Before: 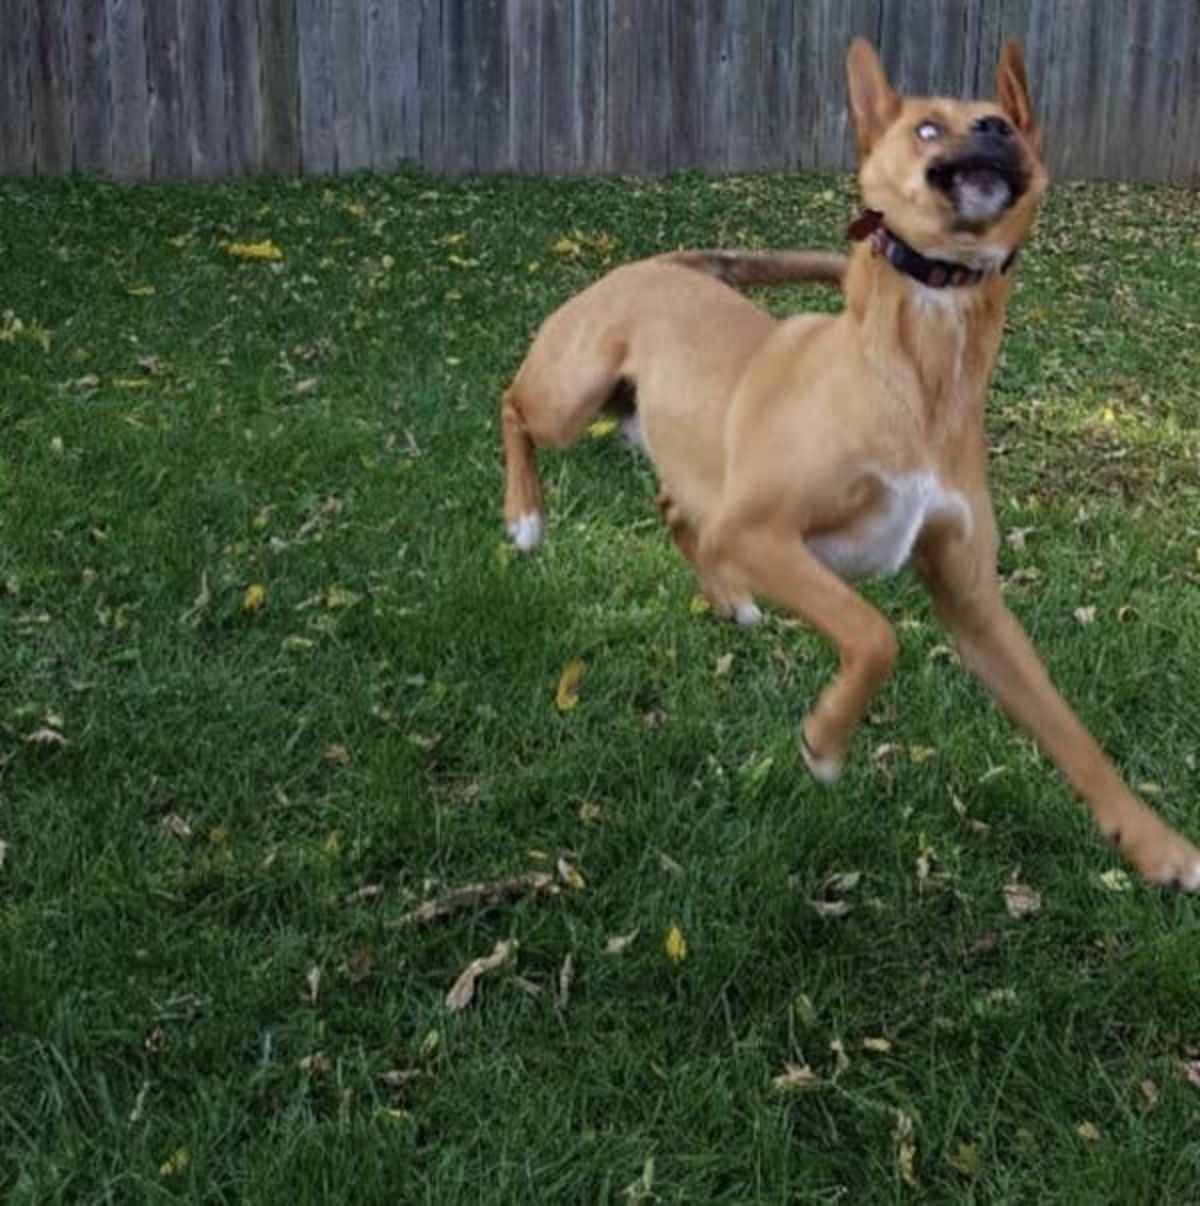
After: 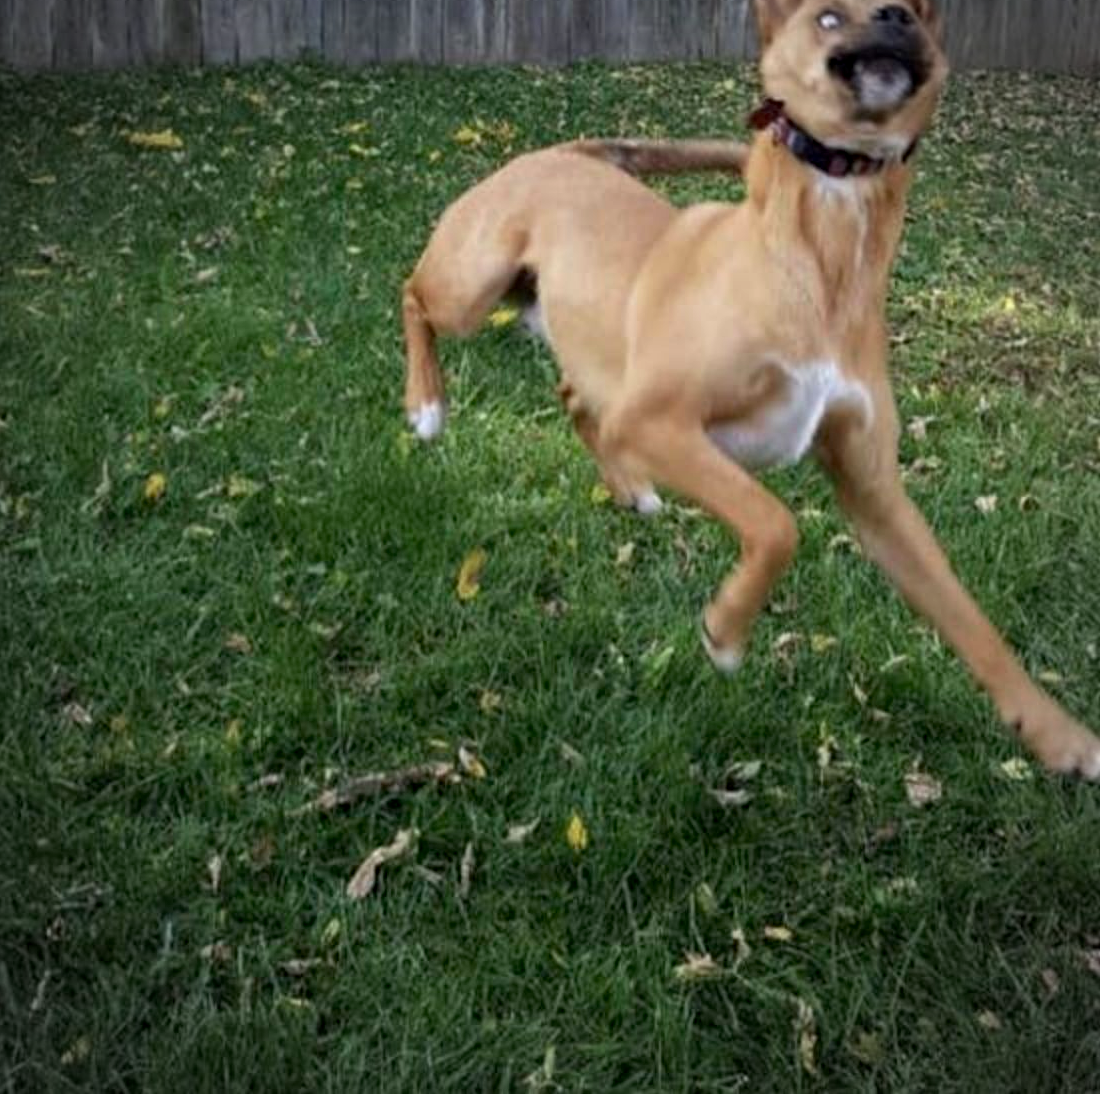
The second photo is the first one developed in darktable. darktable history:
exposure: black level correction 0.003, exposure 0.383 EV, compensate highlight preservation false
crop and rotate: left 8.262%, top 9.226%
vignetting: automatic ratio true
